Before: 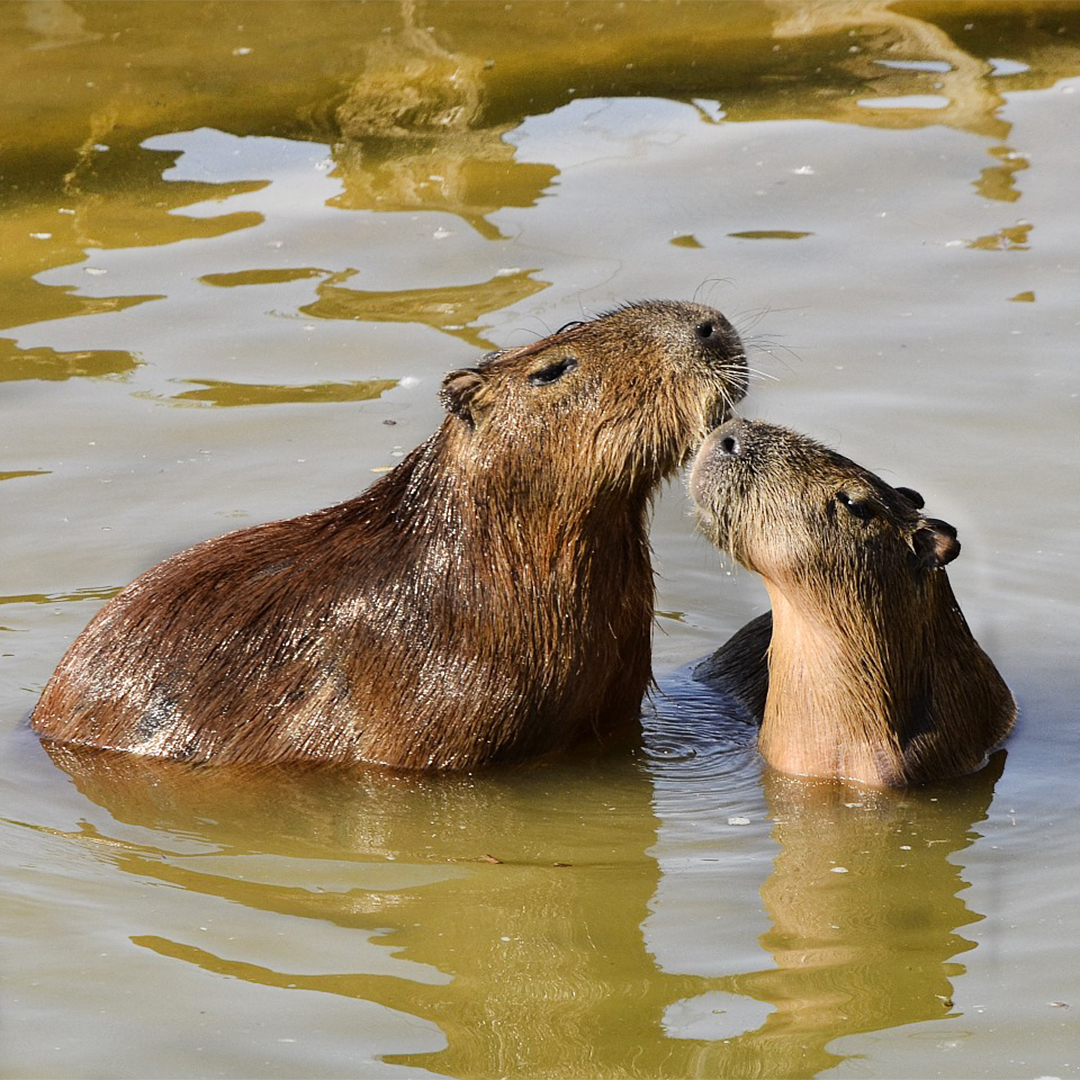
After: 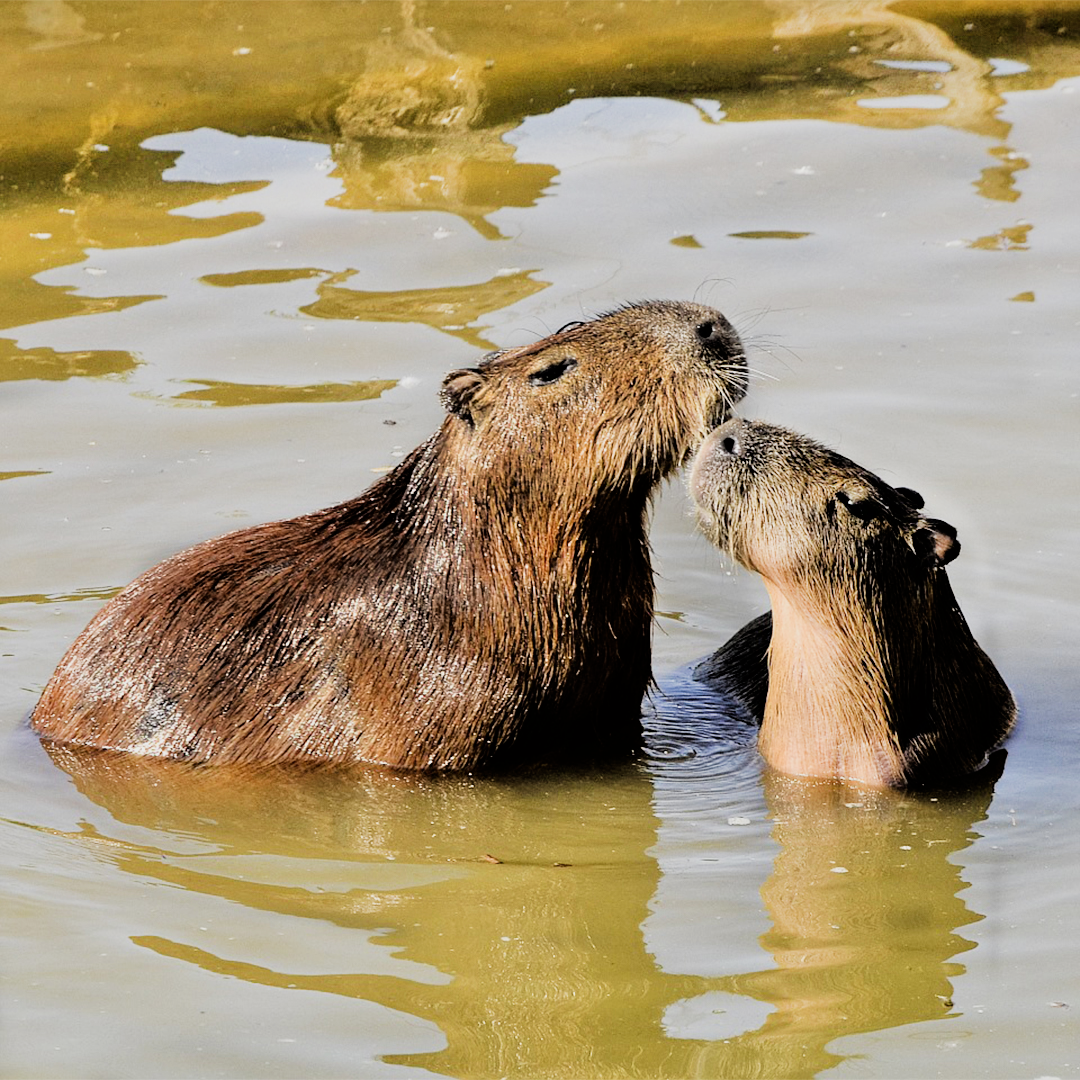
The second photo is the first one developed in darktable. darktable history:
exposure: exposure 0.2 EV, compensate highlight preservation false
tone equalizer: -8 EV 0.001 EV, -7 EV -0.004 EV, -6 EV 0.009 EV, -5 EV 0.032 EV, -4 EV 0.276 EV, -3 EV 0.644 EV, -2 EV 0.584 EV, -1 EV 0.187 EV, +0 EV 0.024 EV
filmic rgb: black relative exposure -5 EV, hardness 2.88, contrast 1.3, highlights saturation mix -30%
